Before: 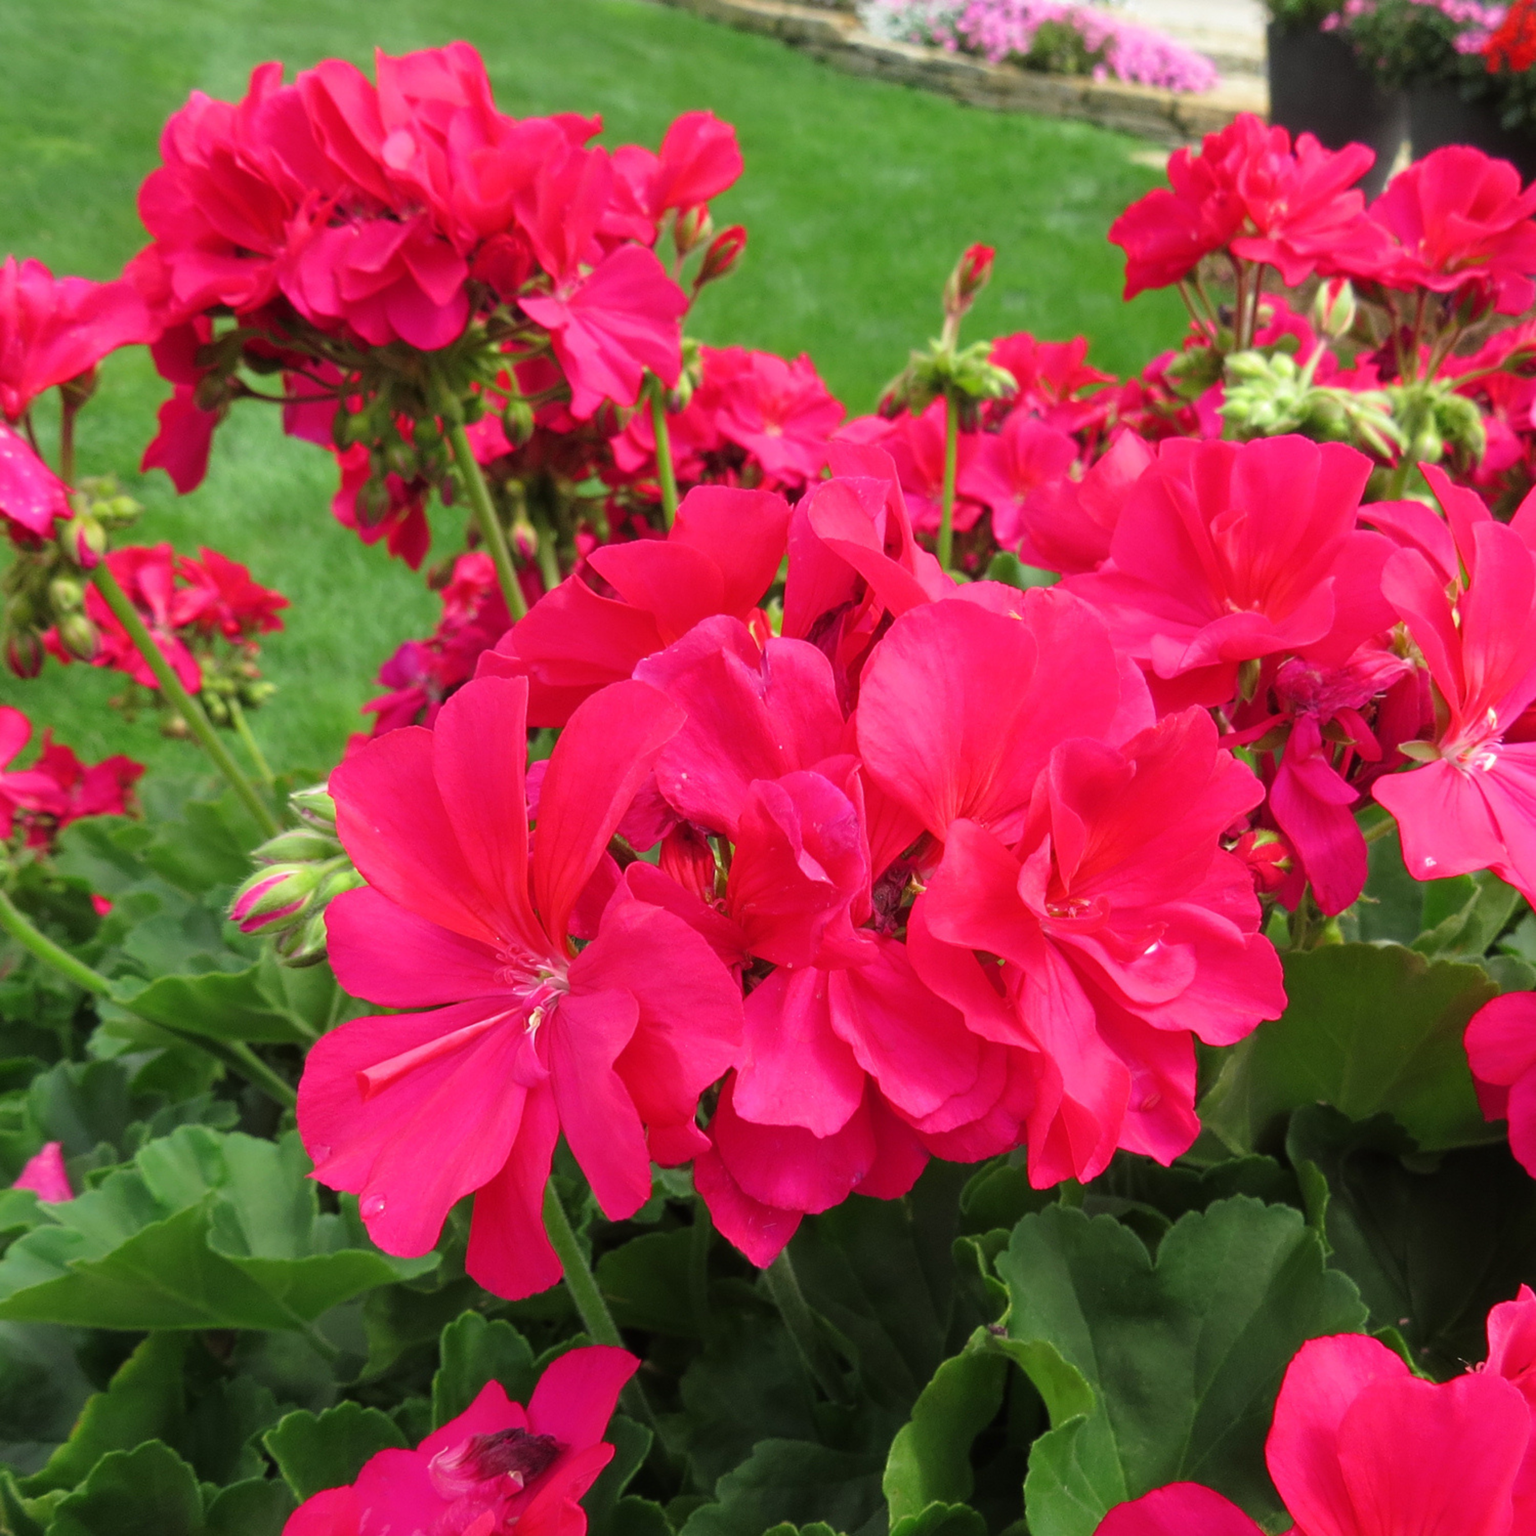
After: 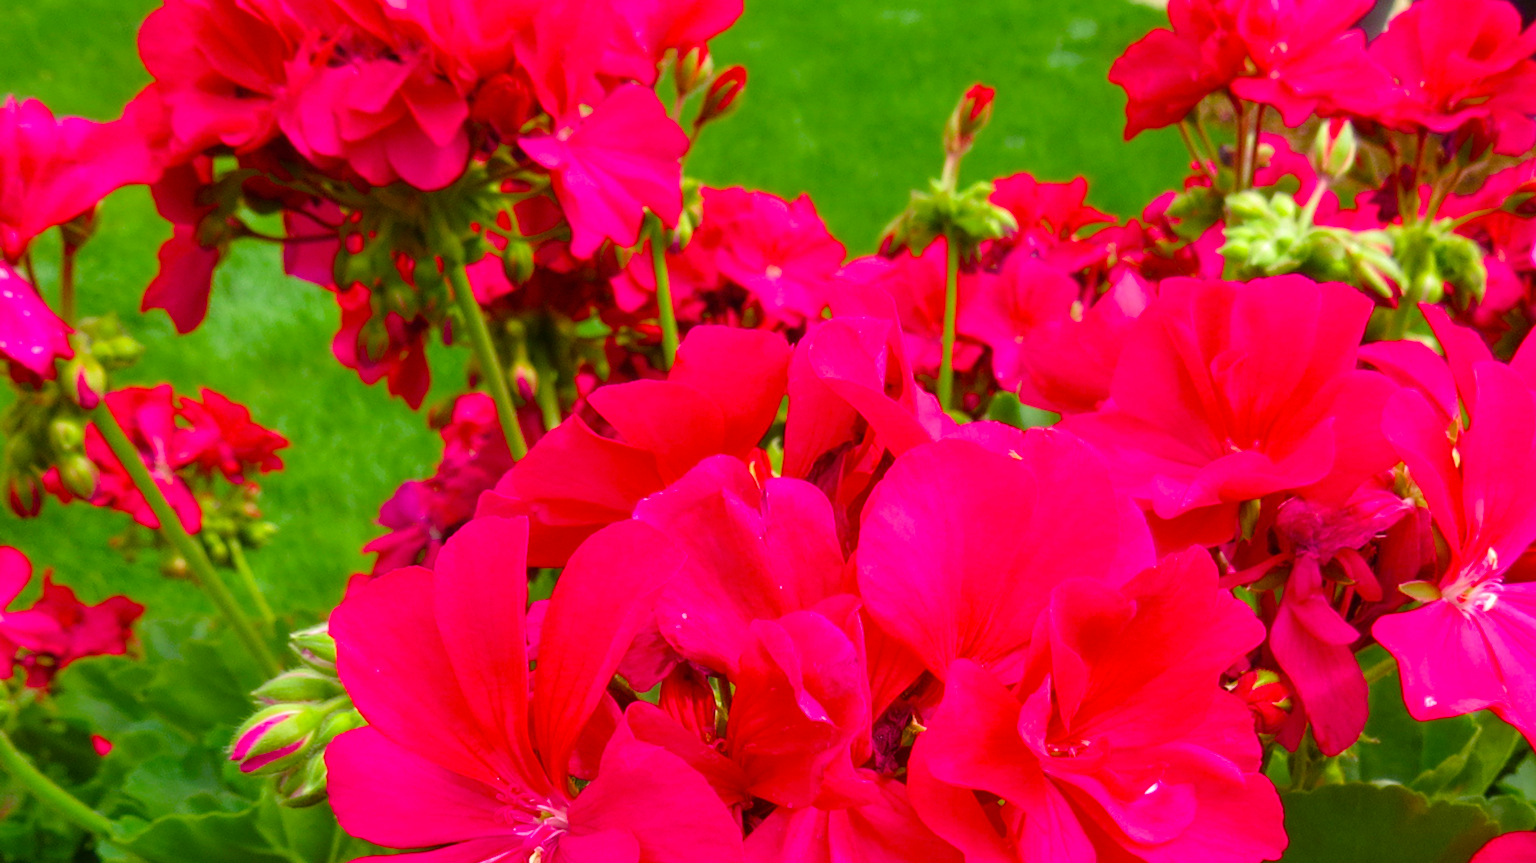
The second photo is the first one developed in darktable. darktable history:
crop and rotate: top 10.448%, bottom 33.332%
color balance rgb: perceptual saturation grading › global saturation 34.976%, perceptual saturation grading › highlights -29.929%, perceptual saturation grading › shadows 35.593%, global vibrance 42.345%
